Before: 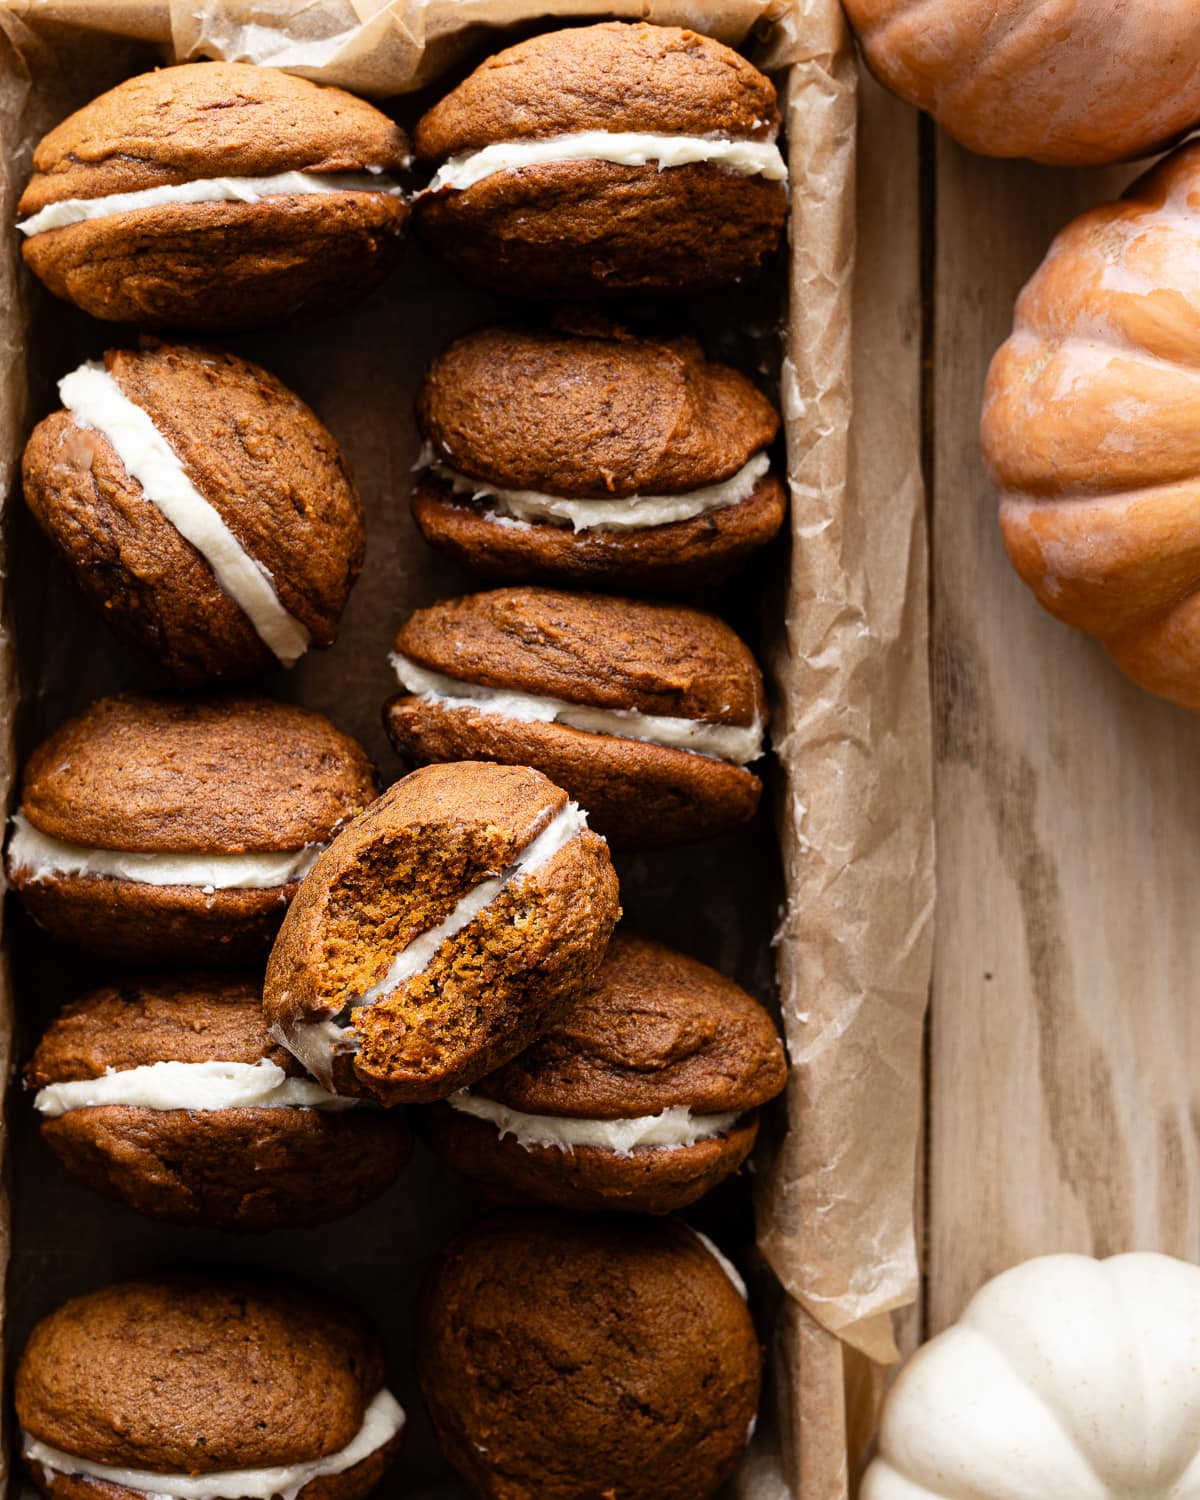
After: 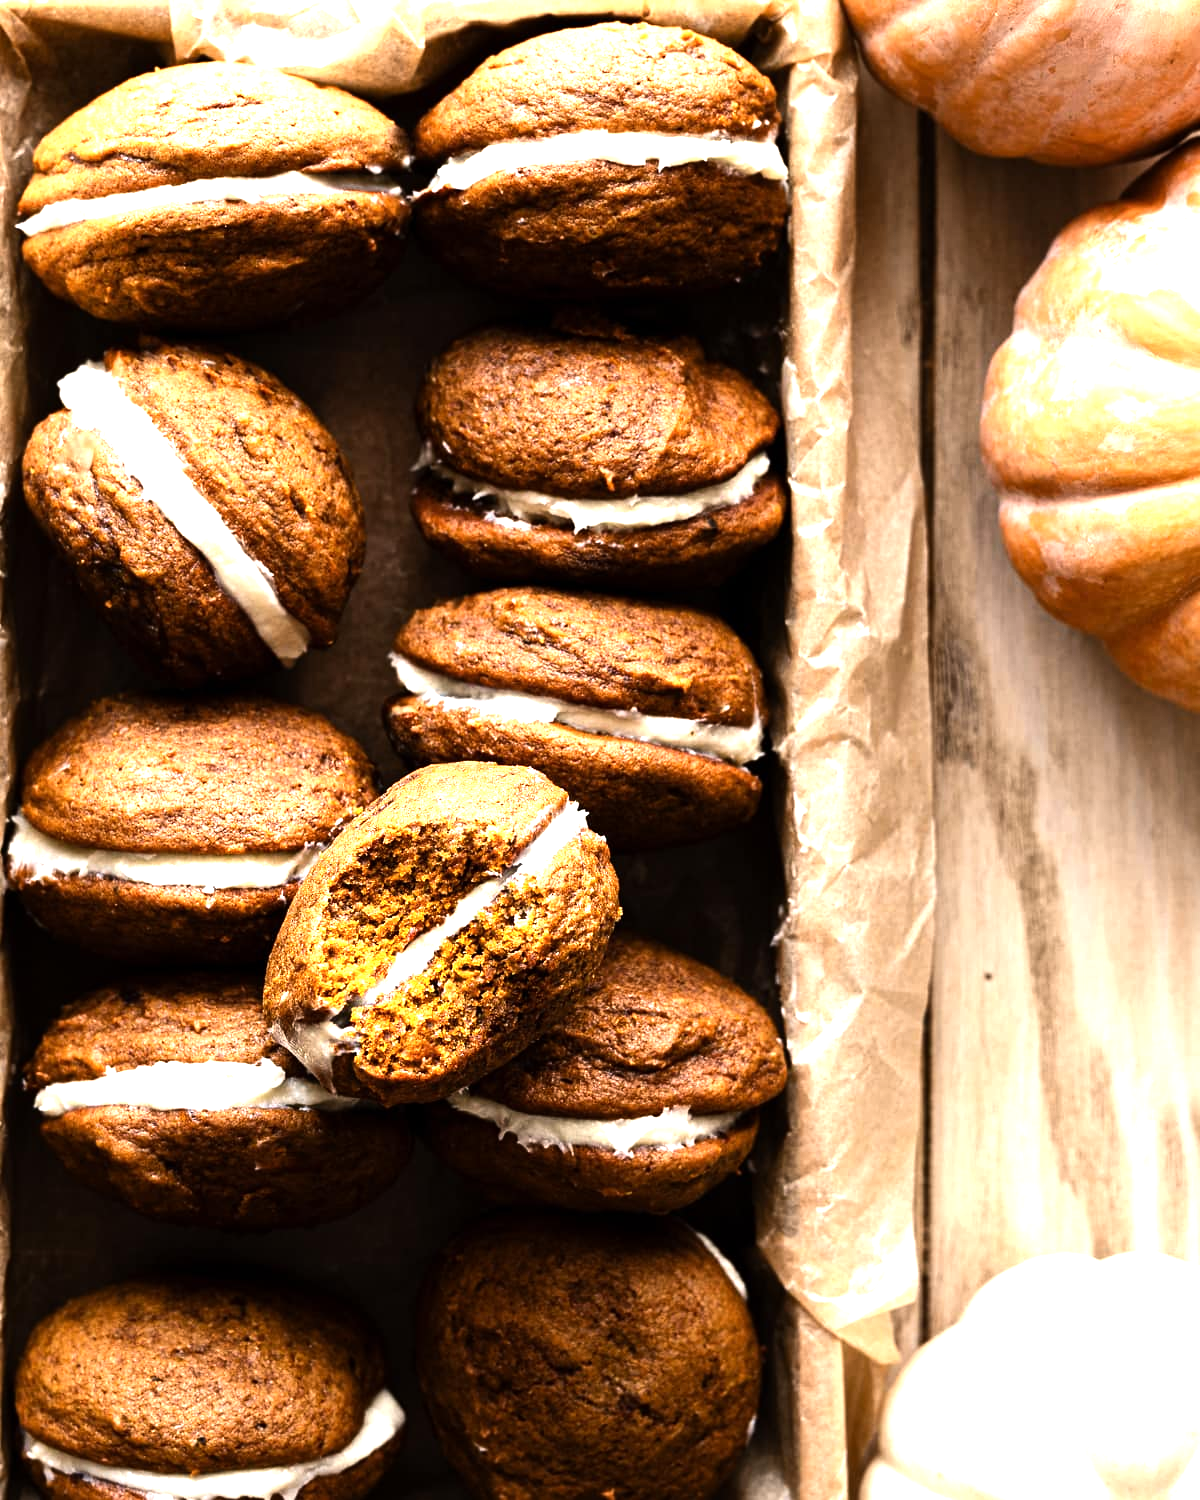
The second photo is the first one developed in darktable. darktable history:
tone equalizer: -8 EV -0.777 EV, -7 EV -0.733 EV, -6 EV -0.566 EV, -5 EV -0.404 EV, -3 EV 0.375 EV, -2 EV 0.6 EV, -1 EV 0.694 EV, +0 EV 0.76 EV, edges refinement/feathering 500, mask exposure compensation -1.57 EV, preserve details no
exposure: exposure 0.78 EV, compensate highlight preservation false
color calibration: illuminant same as pipeline (D50), x 0.346, y 0.358, temperature 4988.3 K
